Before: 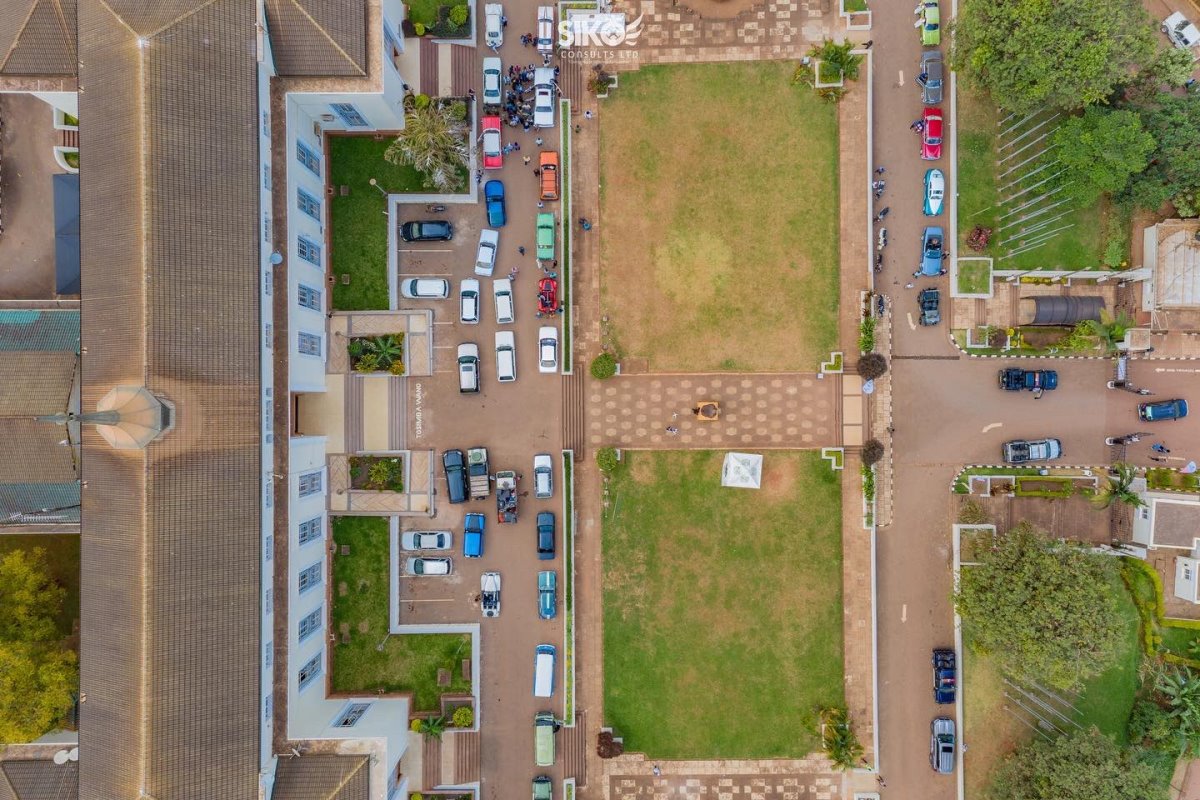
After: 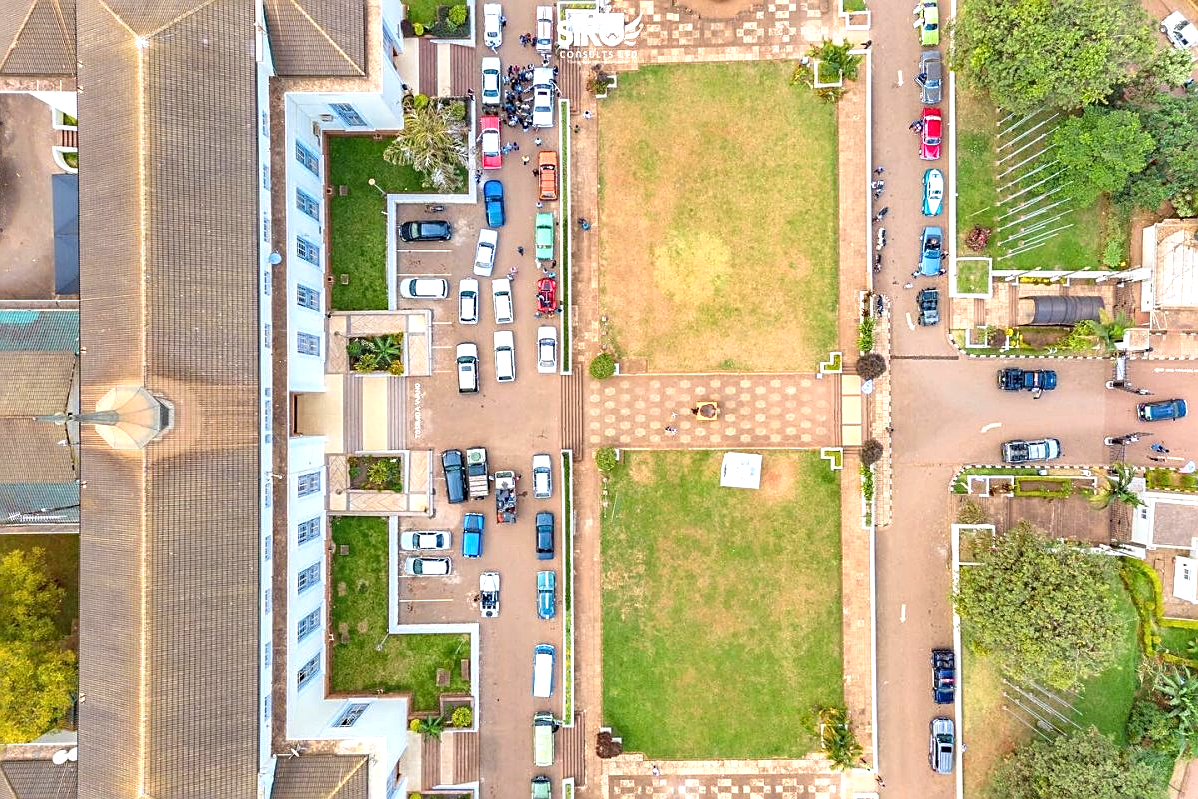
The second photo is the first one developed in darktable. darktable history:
crop: left 0.098%
sharpen: amount 0.563
exposure: black level correction 0.001, exposure 1.05 EV, compensate highlight preservation false
